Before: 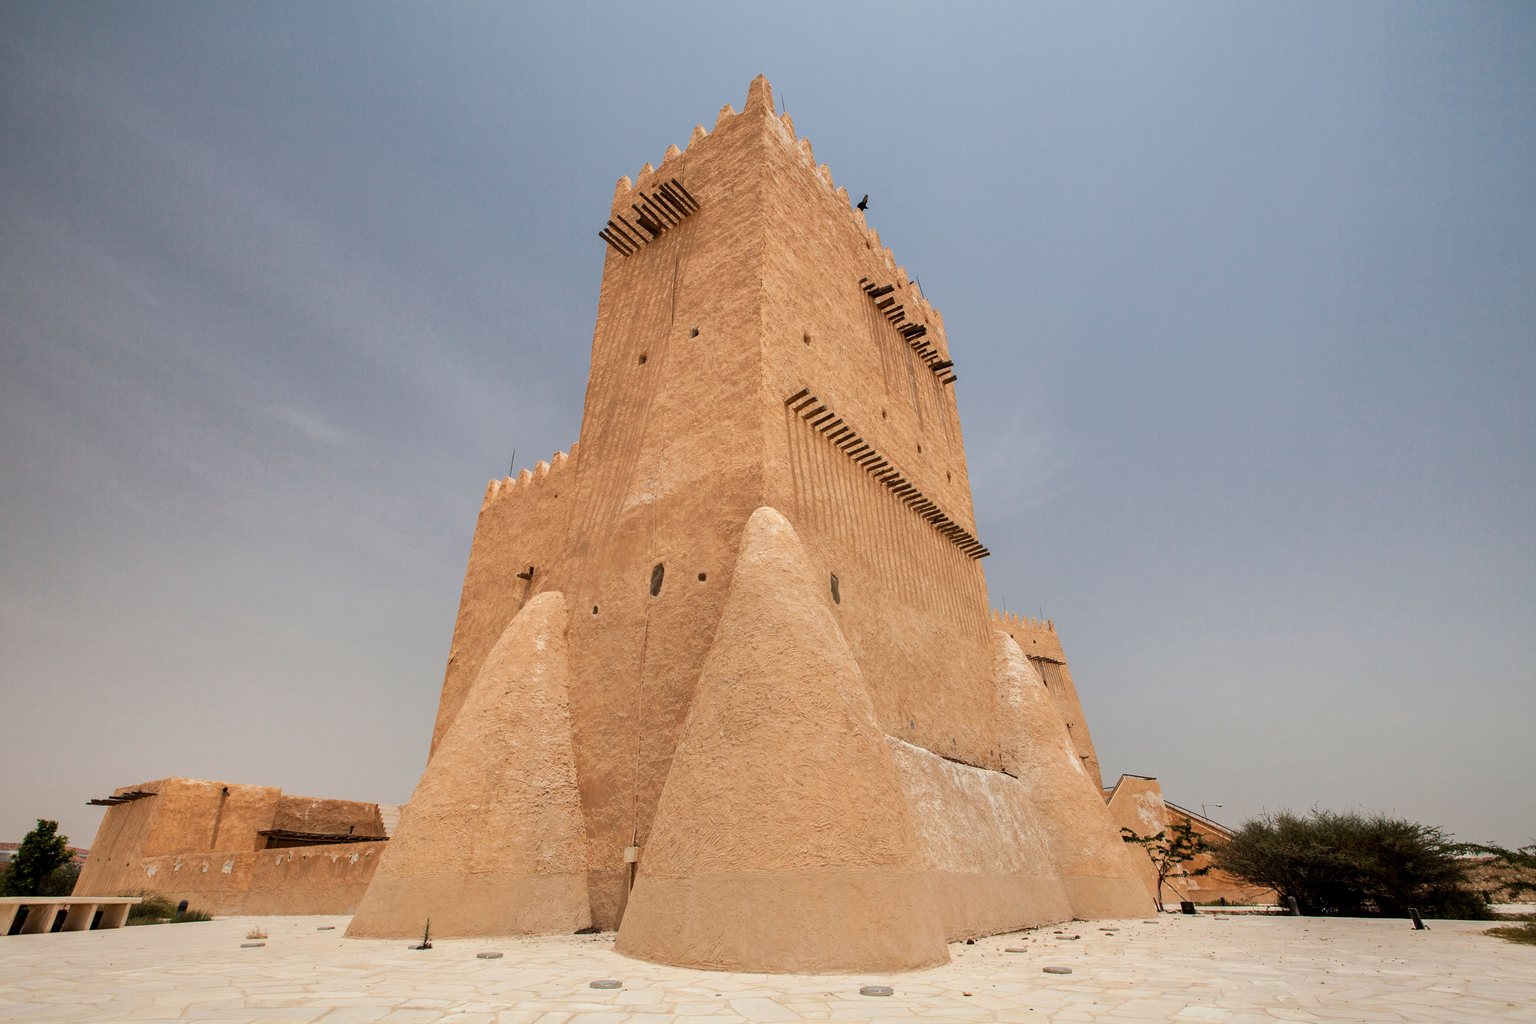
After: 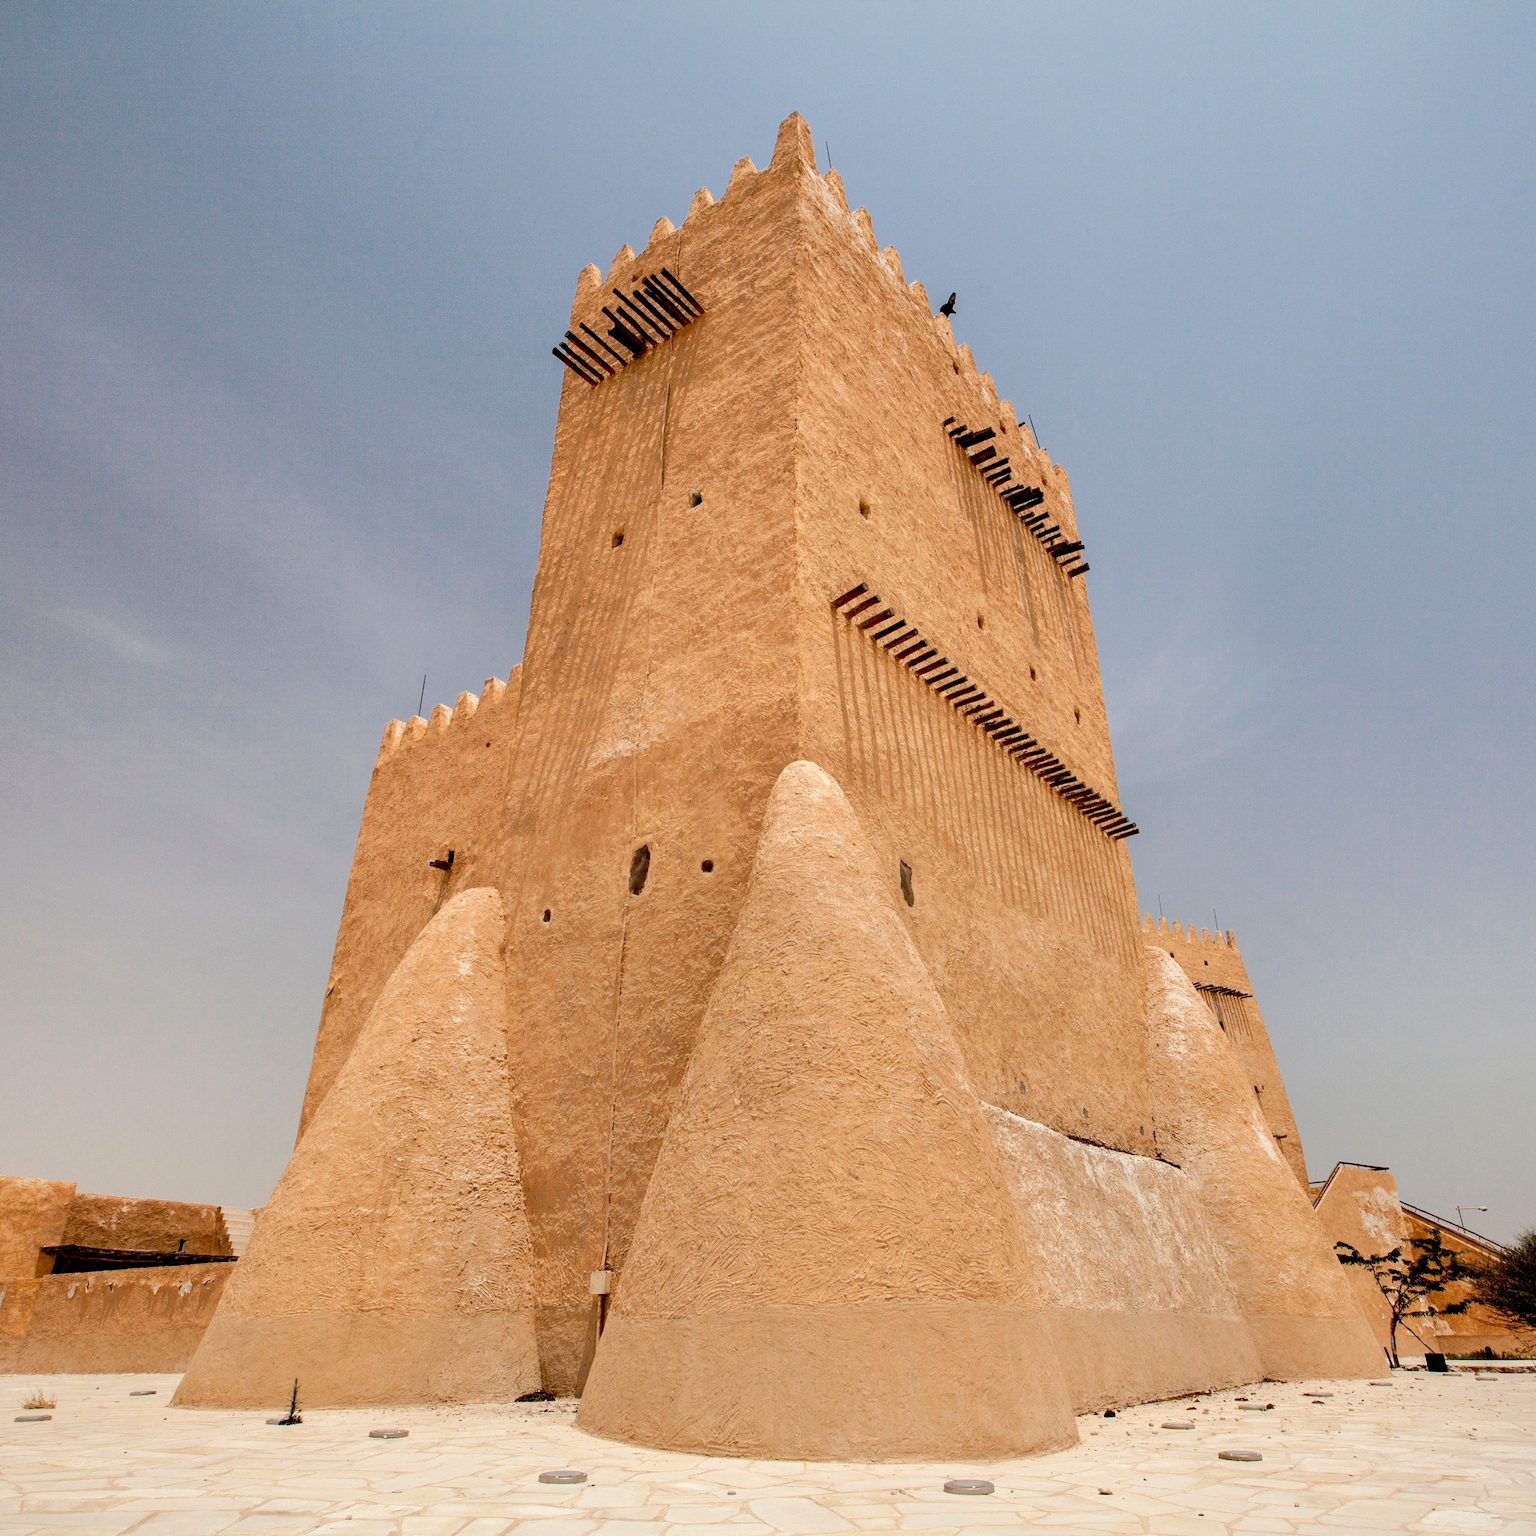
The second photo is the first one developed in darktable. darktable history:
crop and rotate: left 15.055%, right 18.278%
exposure: black level correction 0.025, exposure 0.182 EV, compensate highlight preservation false
